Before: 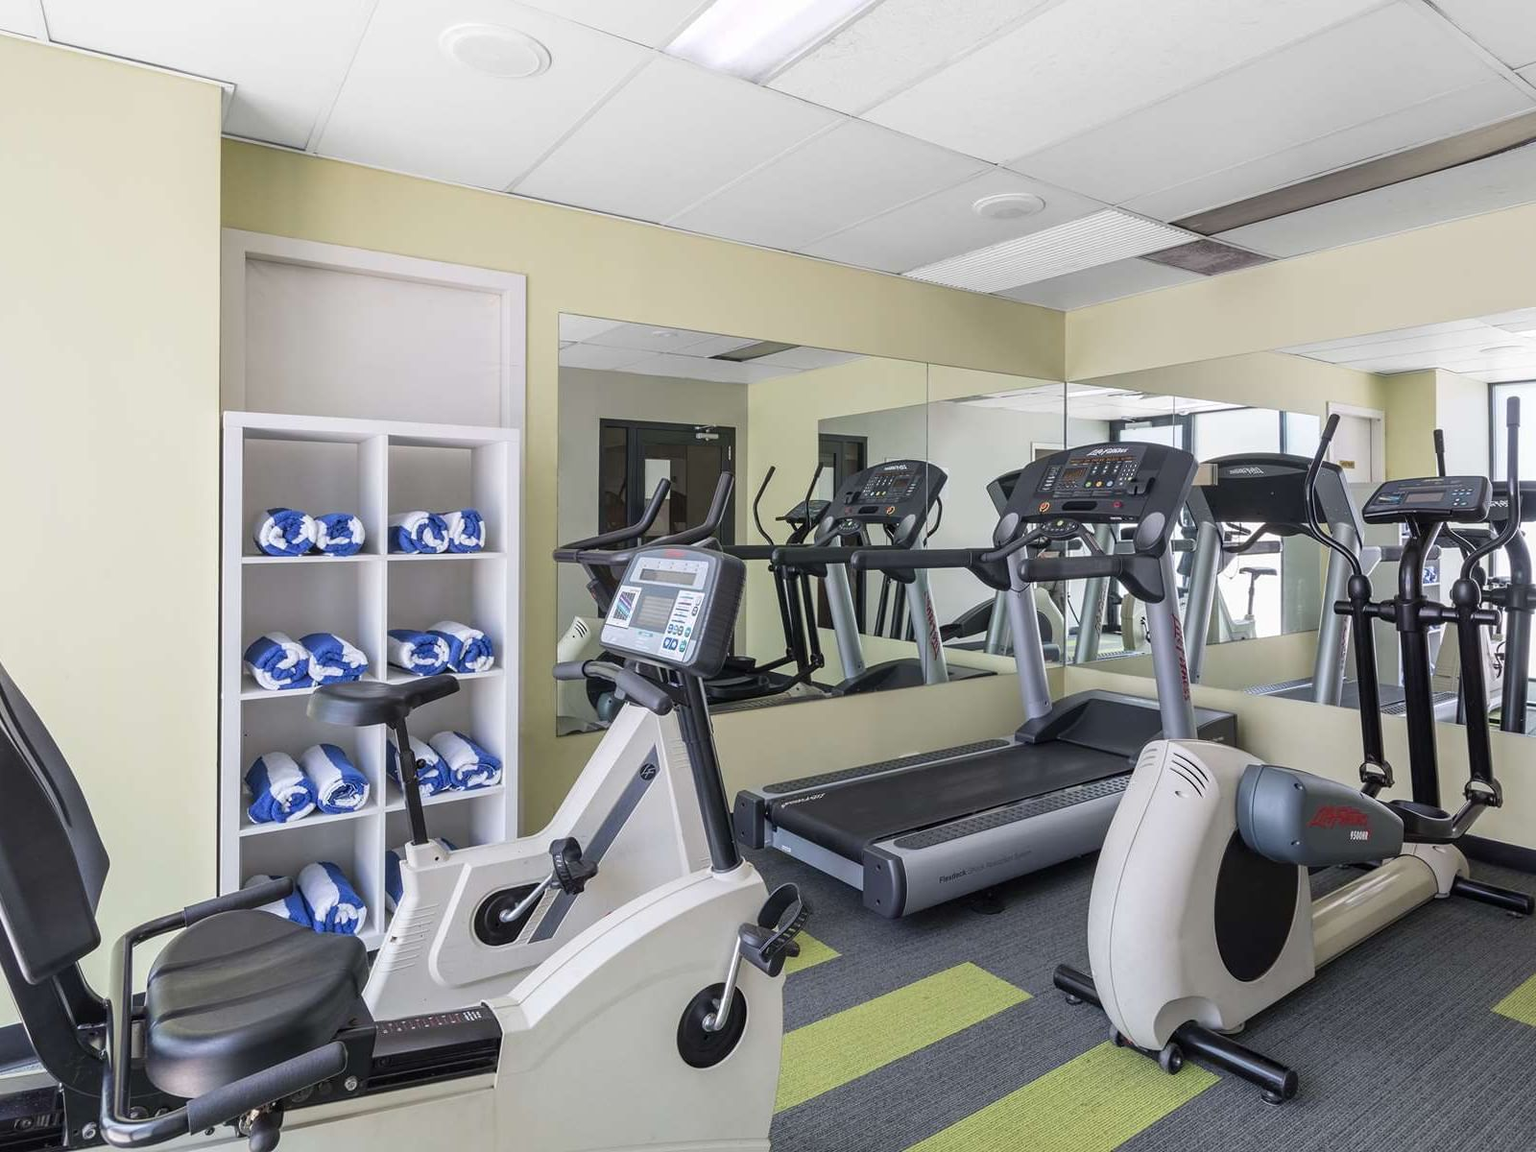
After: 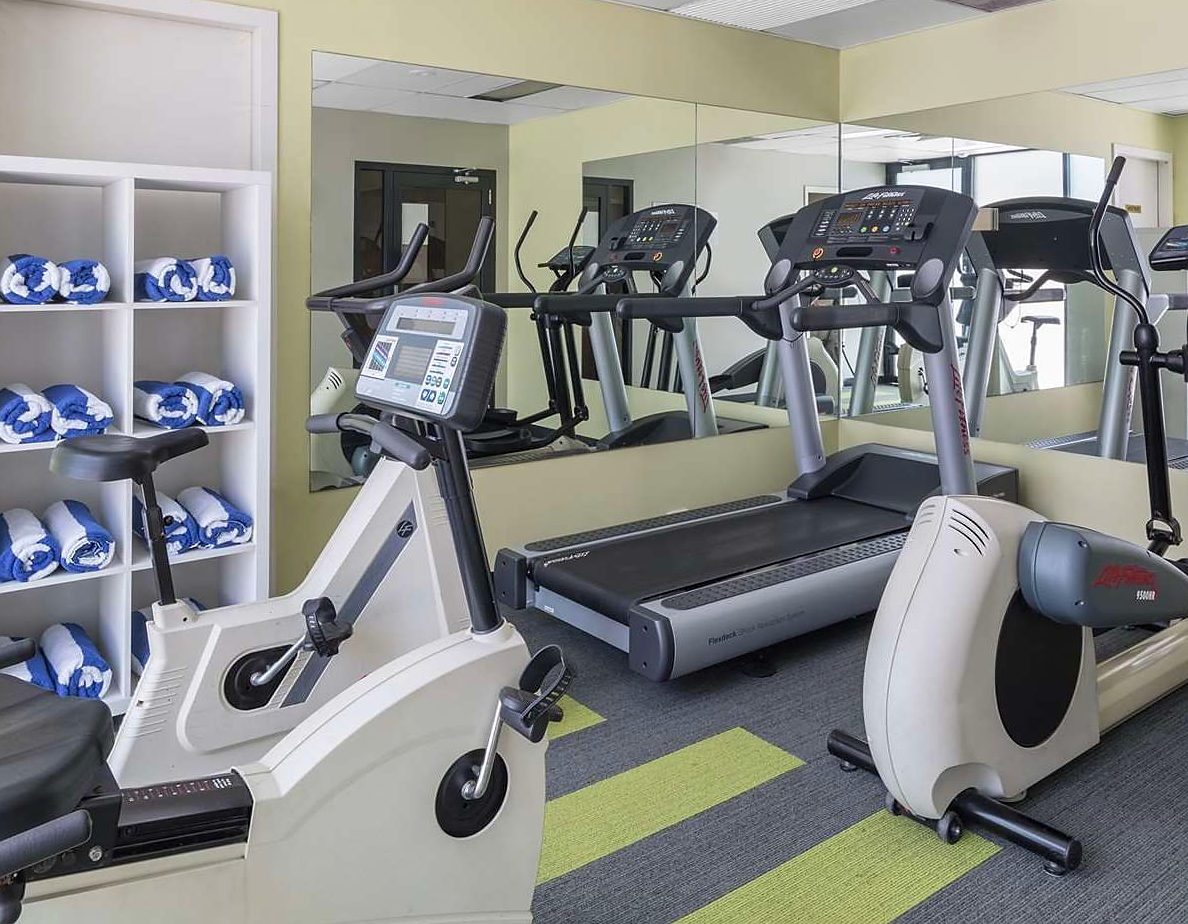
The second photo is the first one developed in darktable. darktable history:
sharpen: radius 0.998, threshold 0.907
crop: left 16.882%, top 22.985%, right 8.865%
velvia: strength 9.18%
